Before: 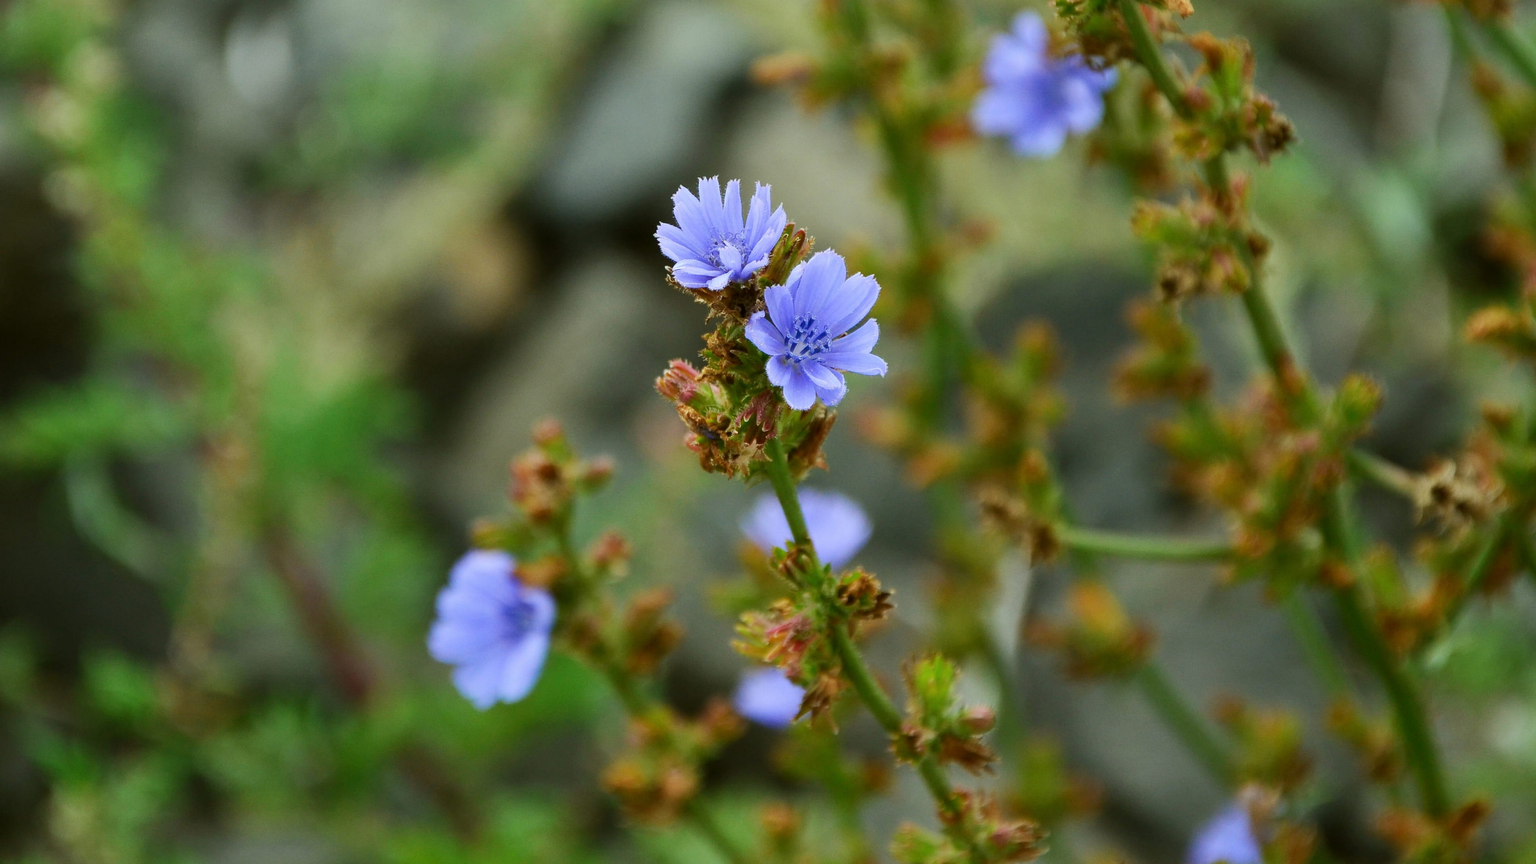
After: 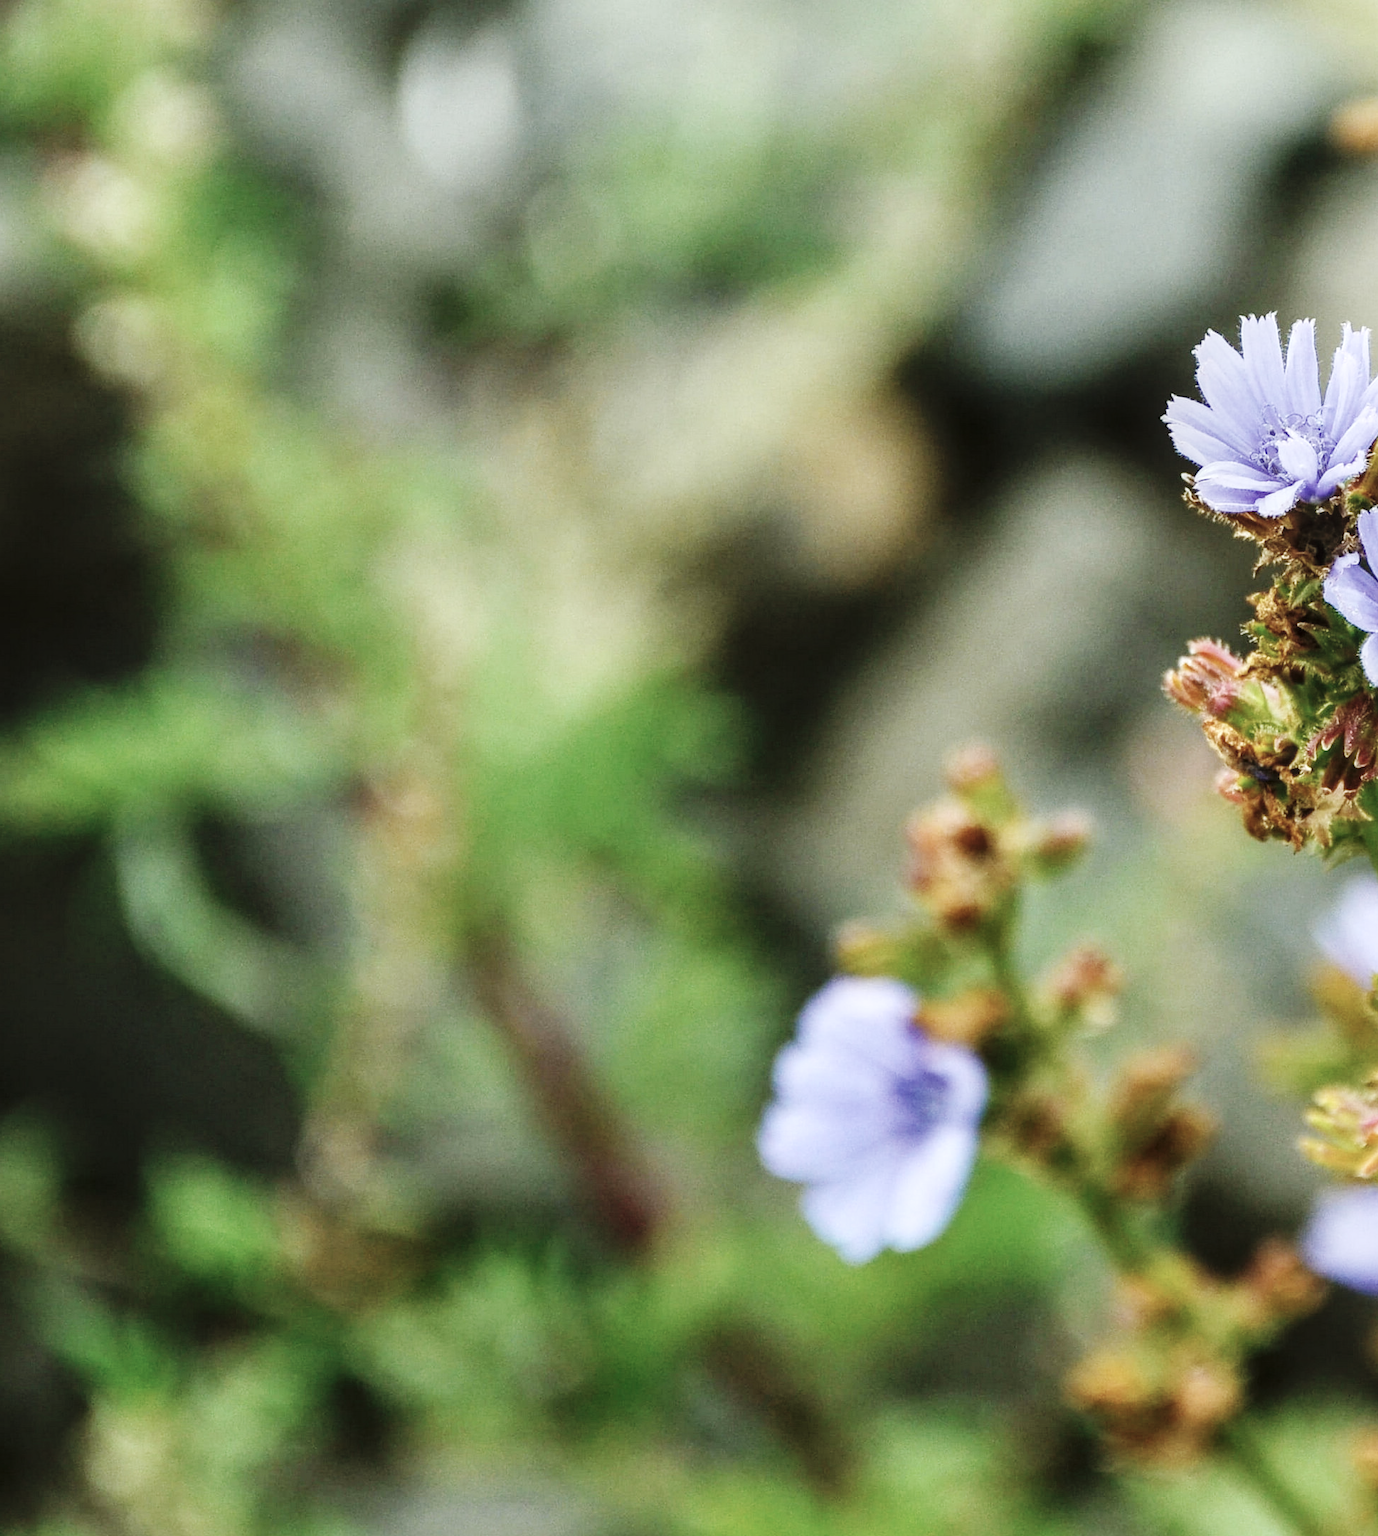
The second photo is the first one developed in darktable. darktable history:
base curve: curves: ch0 [(0, 0) (0.036, 0.025) (0.121, 0.166) (0.206, 0.329) (0.605, 0.79) (1, 1)], preserve colors none
crop and rotate: left 0.061%, top 0%, right 49.457%
local contrast: on, module defaults
contrast brightness saturation: contrast -0.046, saturation -0.391
exposure: exposure 0.492 EV, compensate highlight preservation false
